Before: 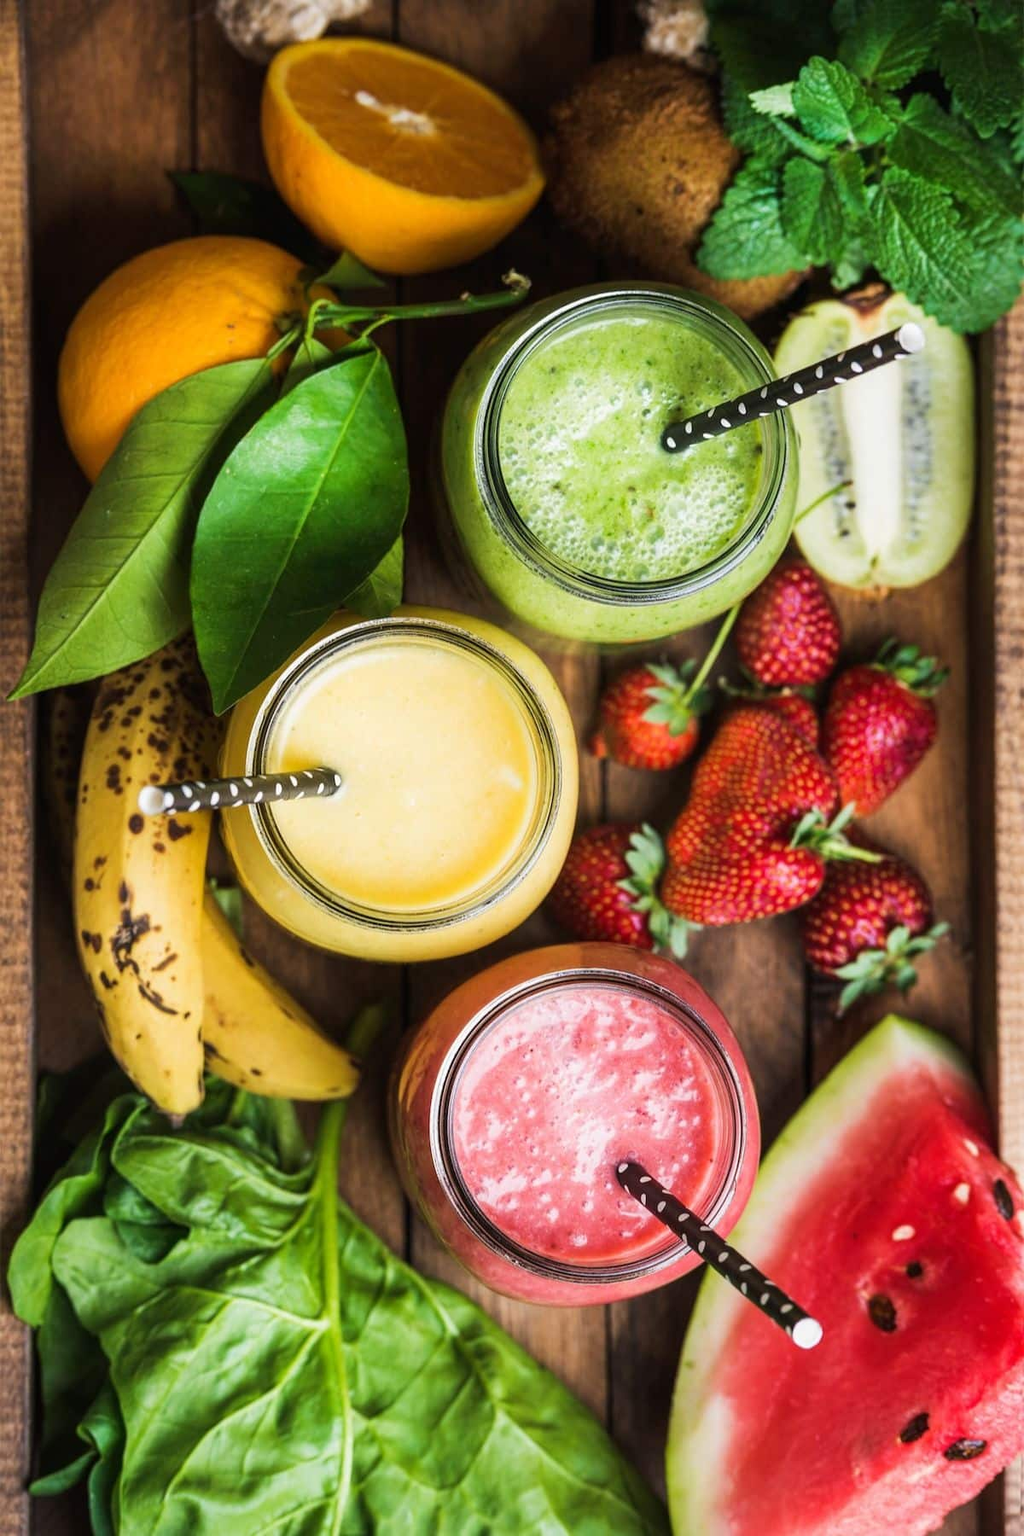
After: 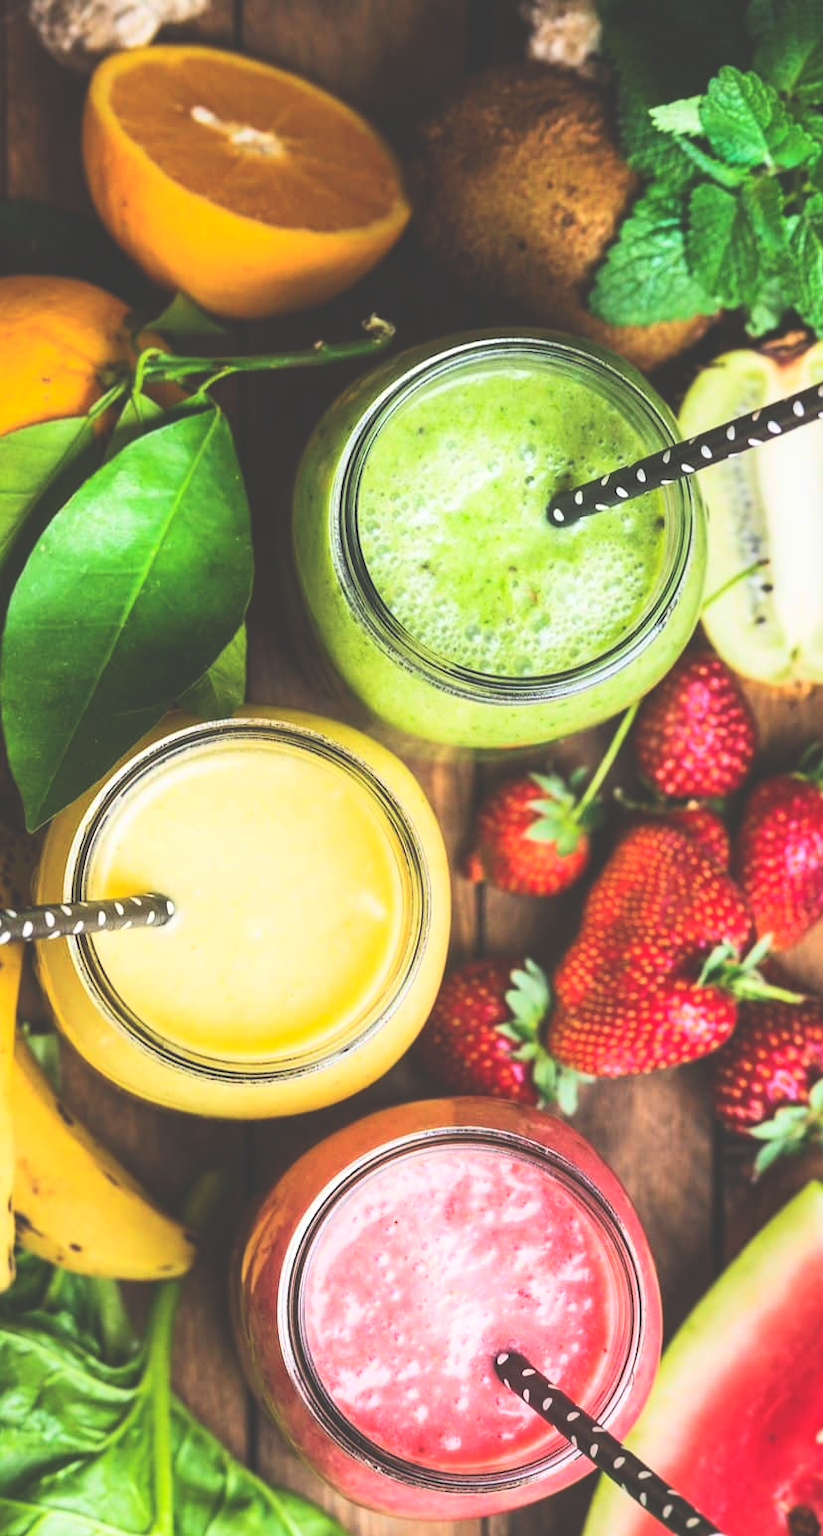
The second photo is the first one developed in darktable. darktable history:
crop: left 18.701%, right 12.208%, bottom 14.014%
contrast brightness saturation: contrast 0.232, brightness 0.107, saturation 0.29
exposure: black level correction -0.04, exposure 0.061 EV, compensate highlight preservation false
